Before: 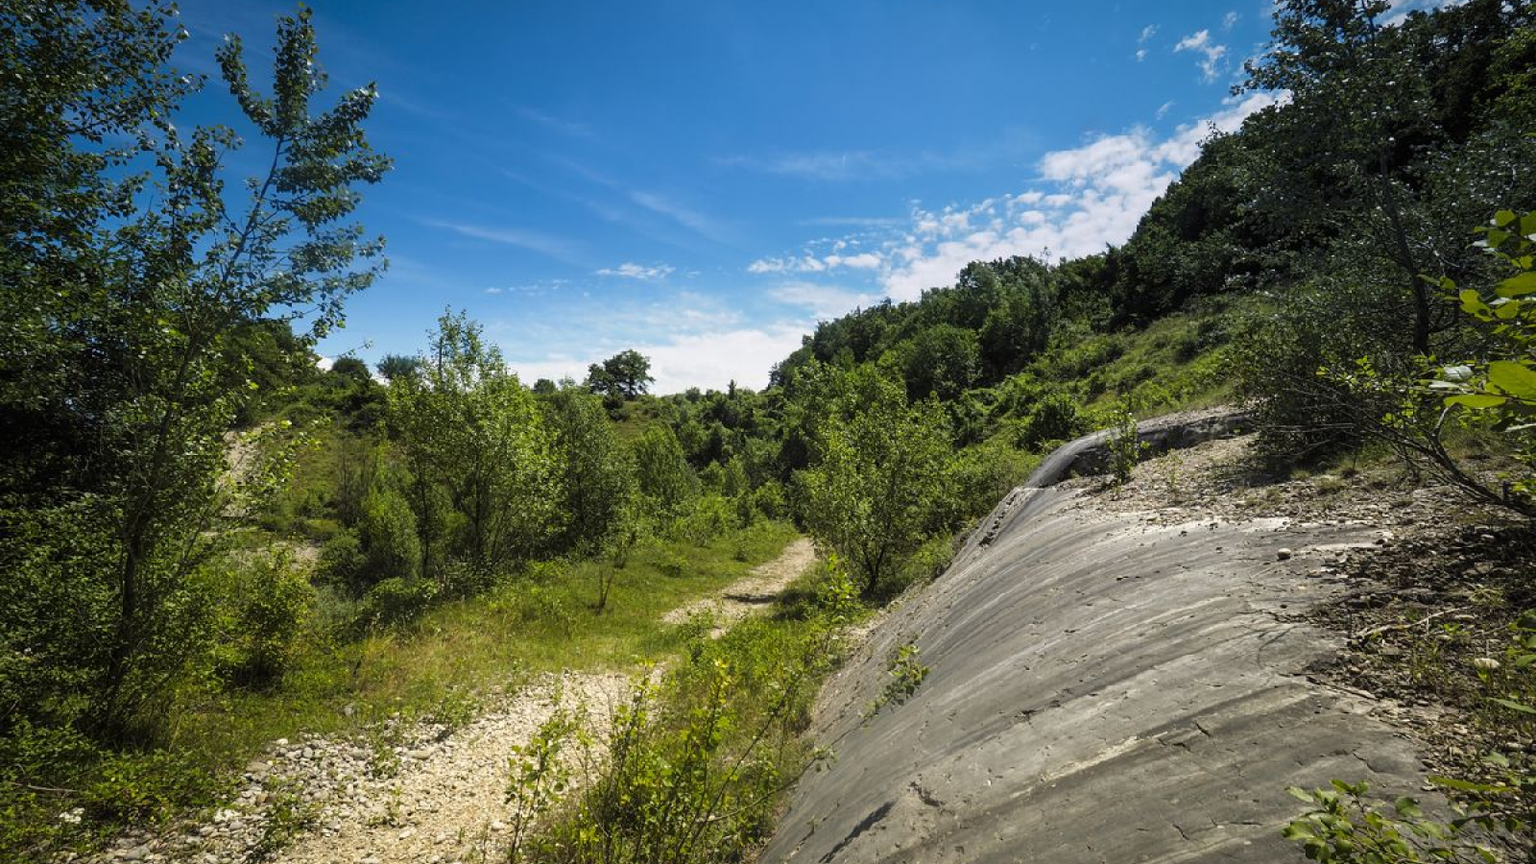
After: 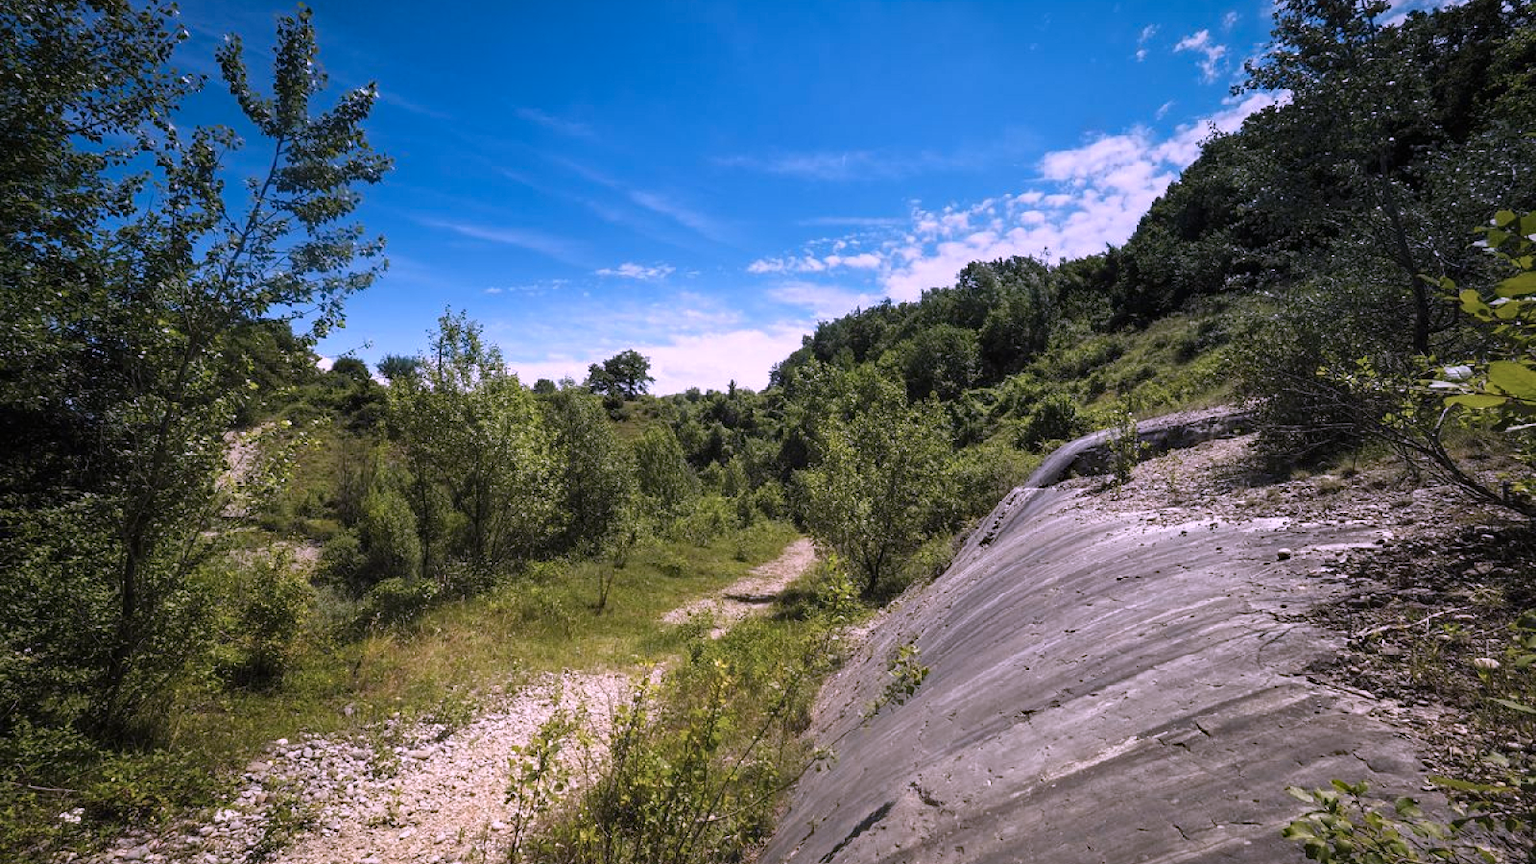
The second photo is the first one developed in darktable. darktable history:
haze removal: compatibility mode true, adaptive false
color correction: highlights a* 15.03, highlights b* -25.07
